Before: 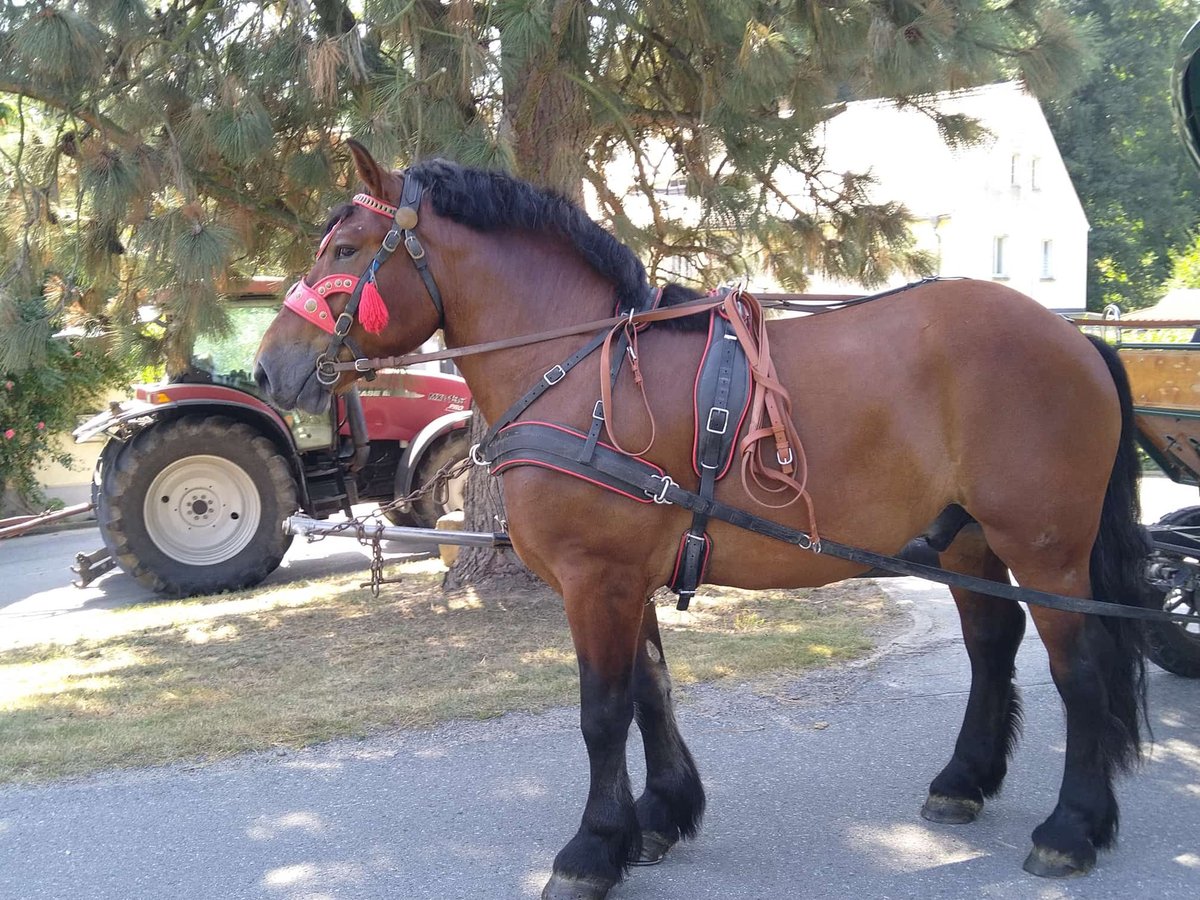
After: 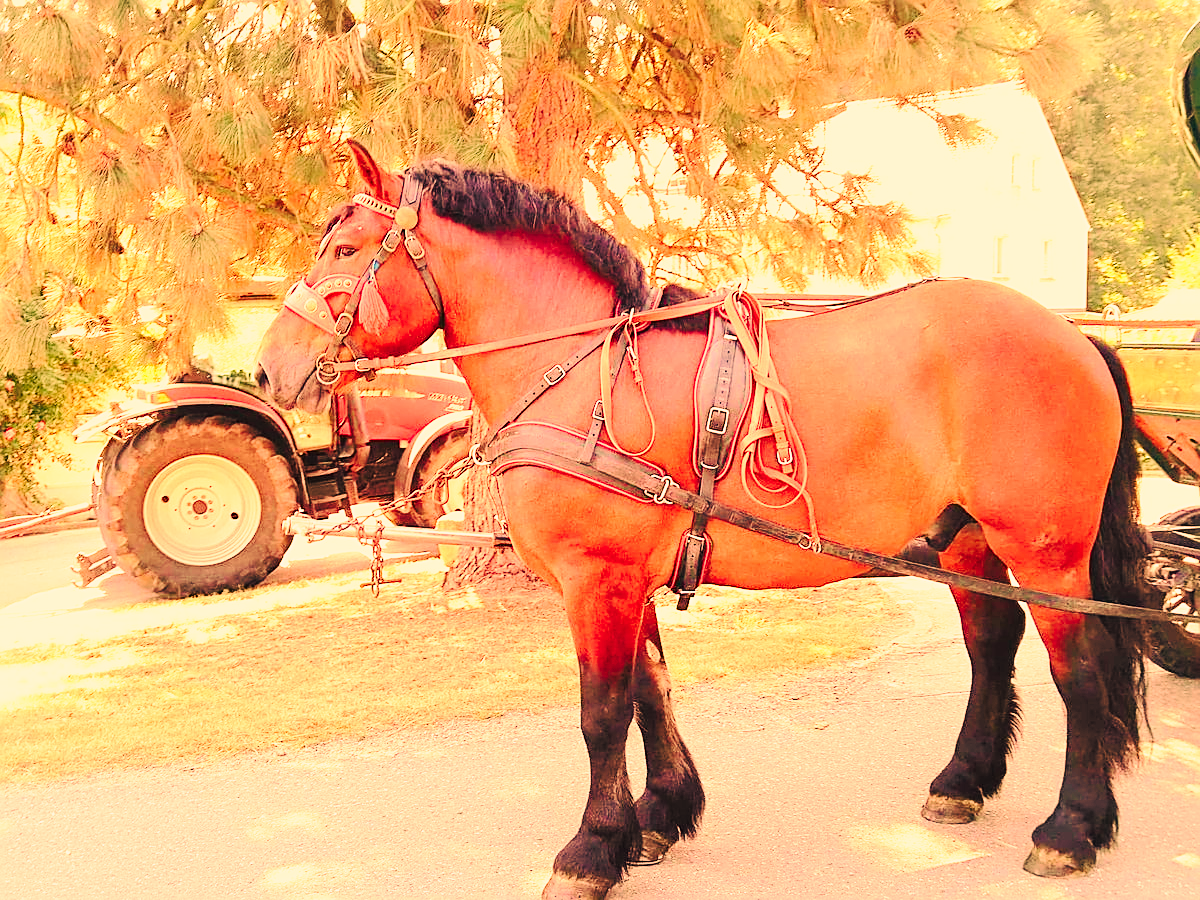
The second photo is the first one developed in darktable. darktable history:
velvia: on, module defaults
white balance: red 1.467, blue 0.684
sharpen: on, module defaults
base curve: curves: ch0 [(0, 0) (0.032, 0.037) (0.105, 0.228) (0.435, 0.76) (0.856, 0.983) (1, 1)], preserve colors none
tone curve: curves: ch0 [(0, 0.005) (0.103, 0.097) (0.18, 0.22) (0.4, 0.485) (0.5, 0.612) (0.668, 0.787) (0.823, 0.894) (1, 0.971)]; ch1 [(0, 0) (0.172, 0.123) (0.324, 0.253) (0.396, 0.388) (0.478, 0.461) (0.499, 0.498) (0.522, 0.528) (0.609, 0.686) (0.704, 0.818) (1, 1)]; ch2 [(0, 0) (0.411, 0.424) (0.496, 0.501) (0.515, 0.514) (0.555, 0.585) (0.641, 0.69) (1, 1)], color space Lab, independent channels, preserve colors none
